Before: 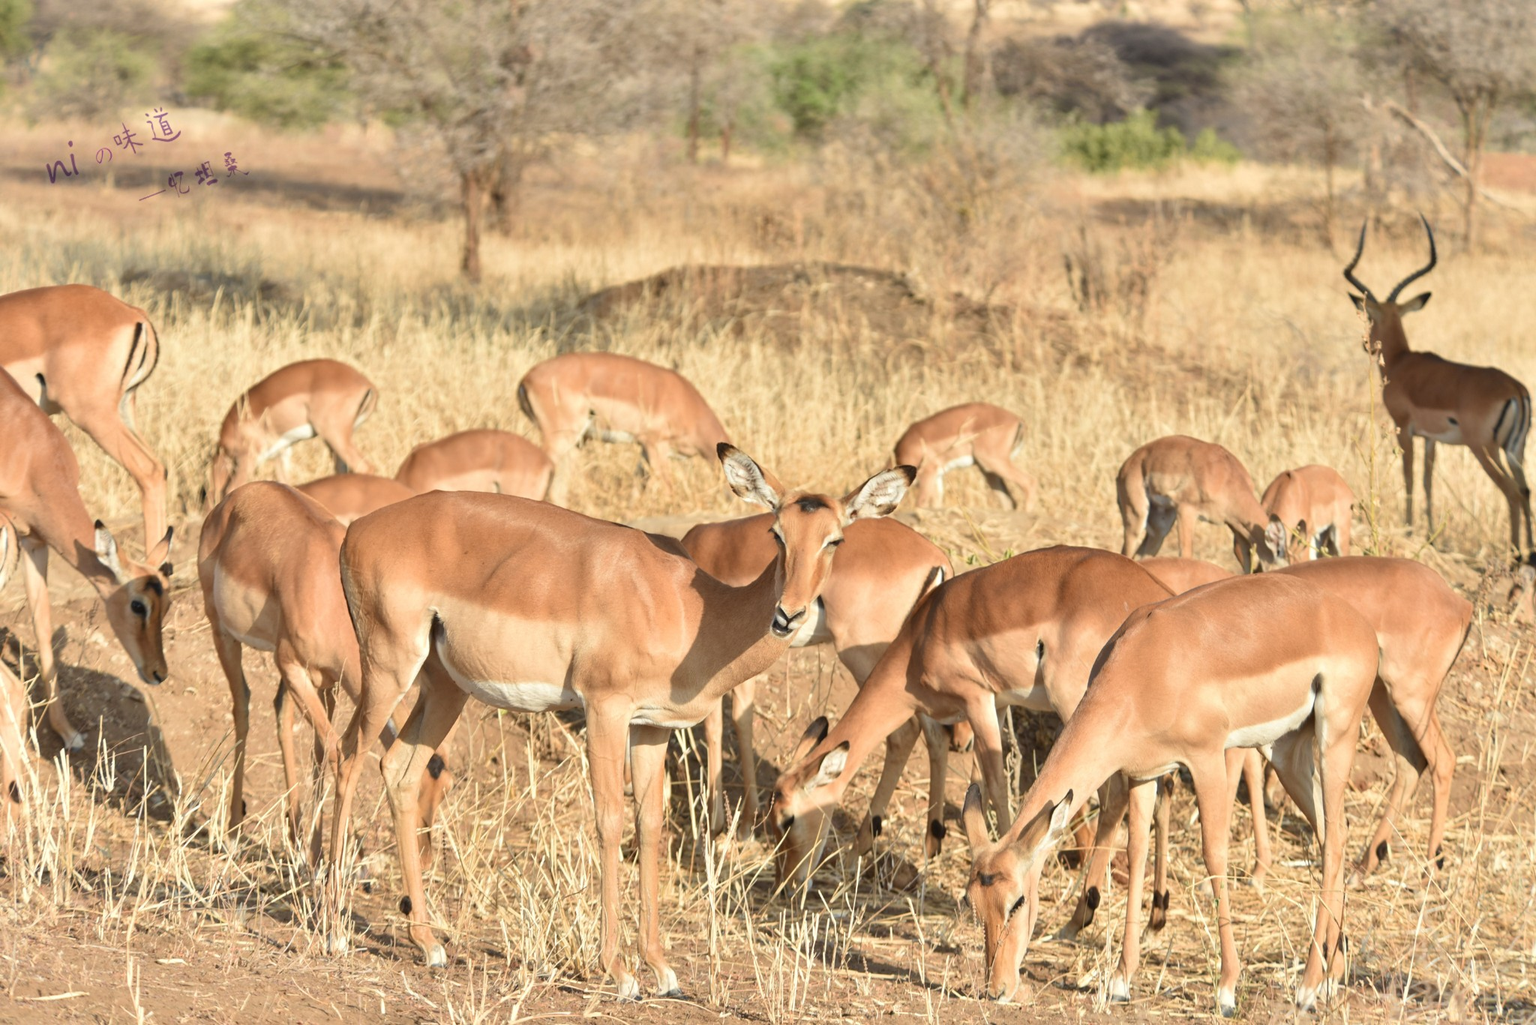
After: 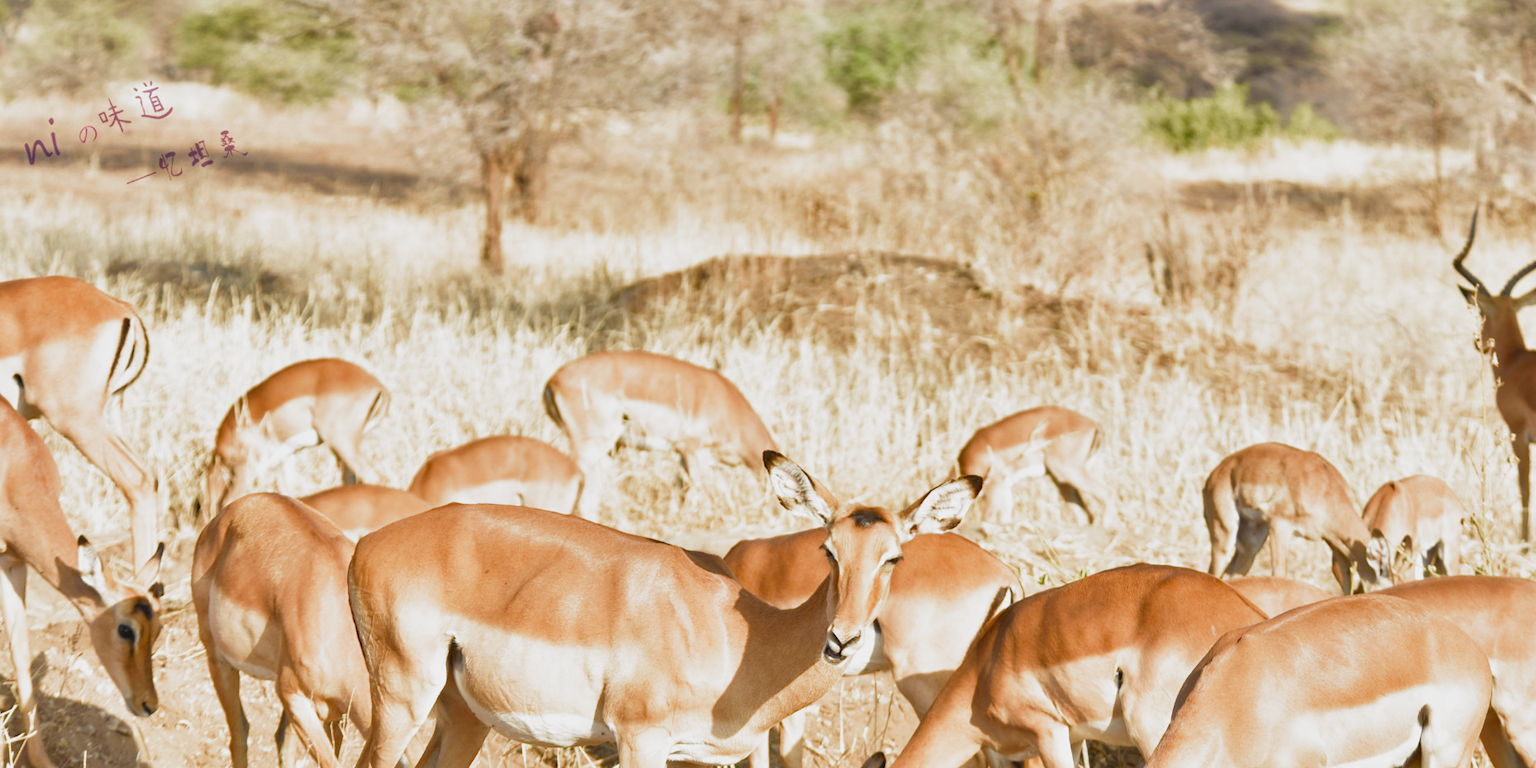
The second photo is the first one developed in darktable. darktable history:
crop: left 1.588%, top 3.355%, right 7.564%, bottom 28.484%
color balance rgb: power › hue 71.77°, highlights gain › chroma 2.032%, highlights gain › hue 73.12°, global offset › luminance -0.367%, linear chroma grading › global chroma 14.35%, perceptual saturation grading › global saturation 0.436%, global vibrance 9.407%
filmic rgb: black relative exposure -9.56 EV, white relative exposure 3.02 EV, hardness 6.18, preserve chrominance no, color science v4 (2020), type of noise poissonian
contrast brightness saturation: contrast -0.11
exposure: exposure 0.651 EV, compensate highlight preservation false
shadows and highlights: shadows 31.93, highlights -33.08, soften with gaussian
